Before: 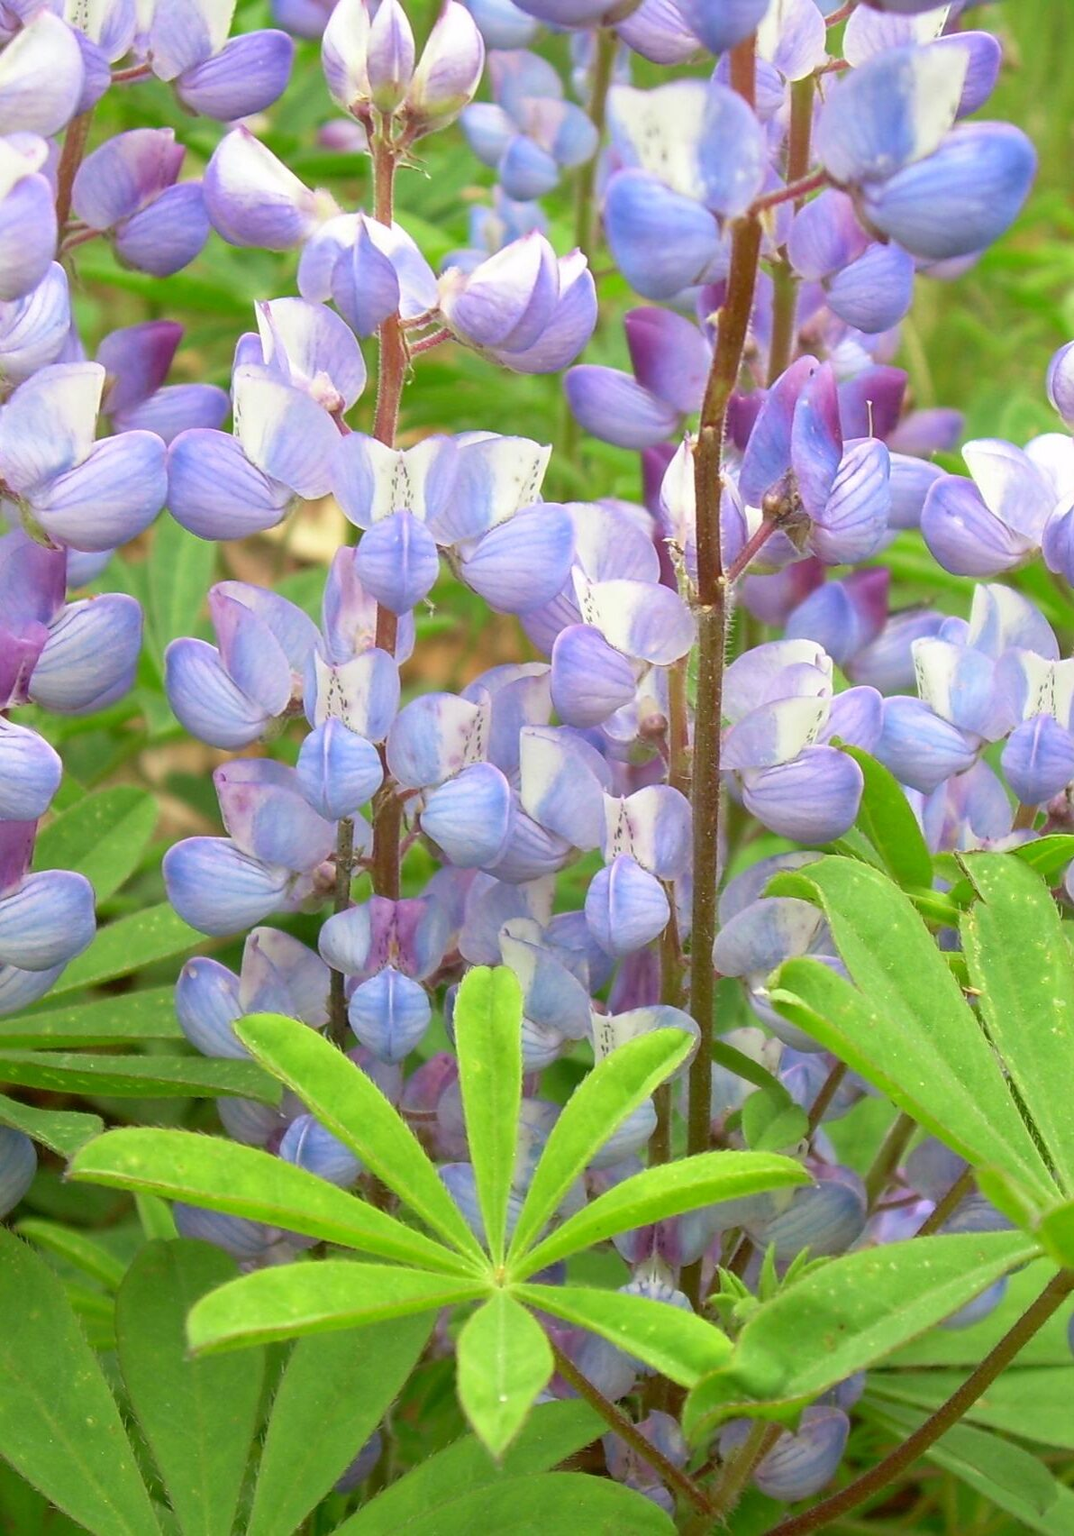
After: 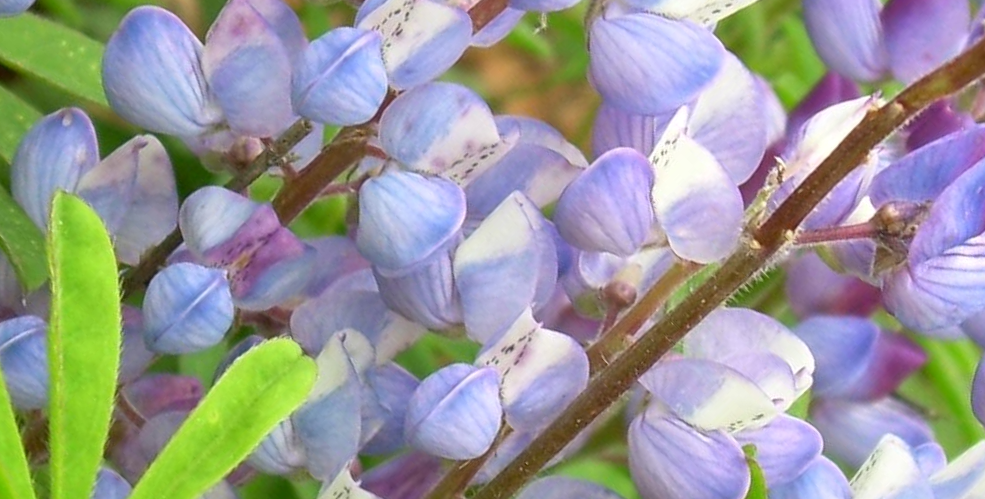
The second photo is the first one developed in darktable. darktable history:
local contrast: mode bilateral grid, contrast 20, coarseness 50, detail 119%, midtone range 0.2
crop and rotate: angle -45.57°, top 16.415%, right 0.841%, bottom 11.748%
